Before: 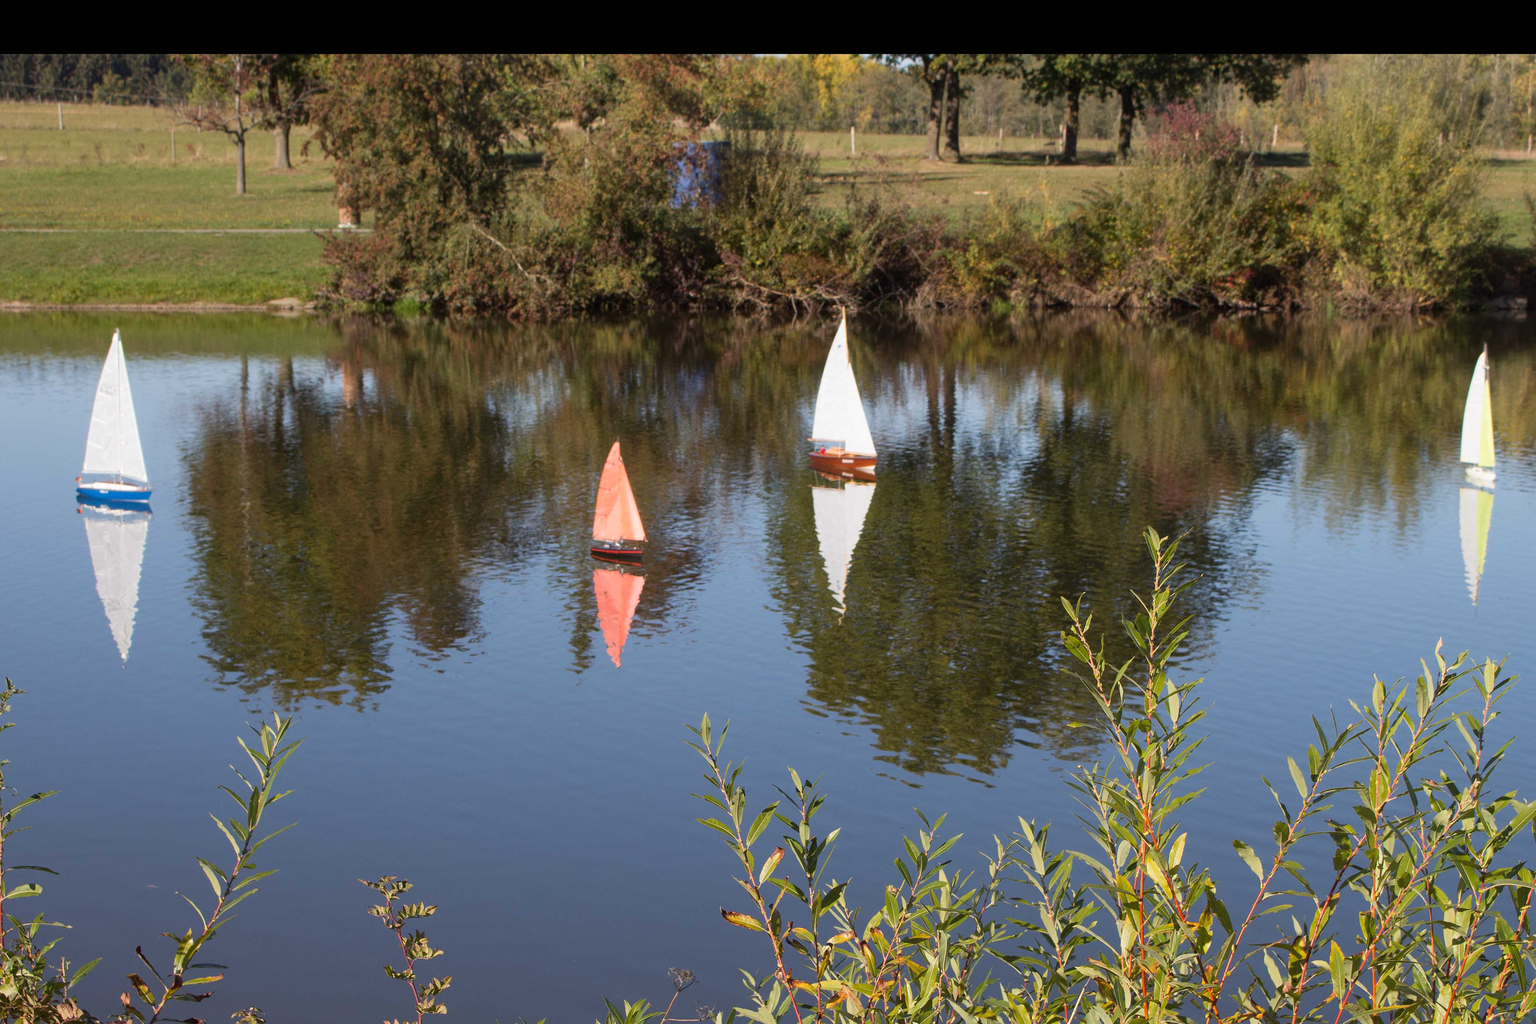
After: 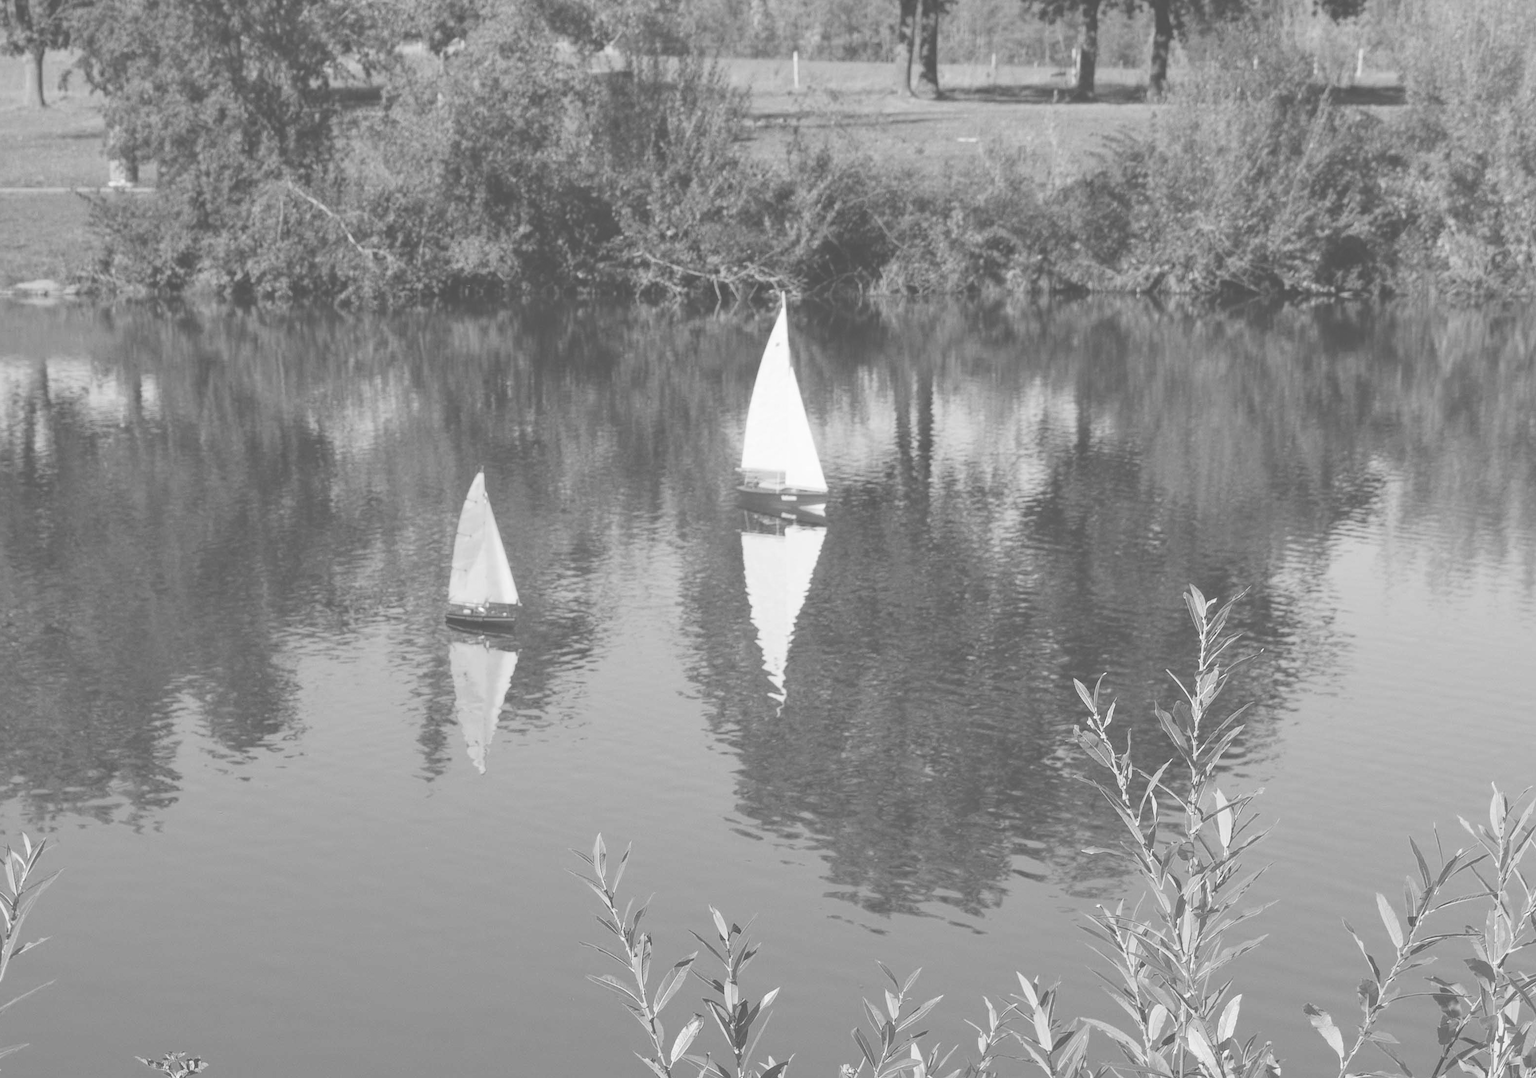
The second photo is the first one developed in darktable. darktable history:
global tonemap: drago (0.7, 100)
contrast equalizer: octaves 7, y [[0.6 ×6], [0.55 ×6], [0 ×6], [0 ×6], [0 ×6]], mix 0.15
crop: left 16.768%, top 8.653%, right 8.362%, bottom 12.485%
exposure: black level correction -0.036, exposure -0.497 EV, compensate highlight preservation false
monochrome: on, module defaults
color balance rgb: linear chroma grading › shadows -8%, linear chroma grading › global chroma 10%, perceptual saturation grading › global saturation 2%, perceptual saturation grading › highlights -2%, perceptual saturation grading › mid-tones 4%, perceptual saturation grading › shadows 8%, perceptual brilliance grading › global brilliance 2%, perceptual brilliance grading › highlights -4%, global vibrance 16%, saturation formula JzAzBz (2021)
